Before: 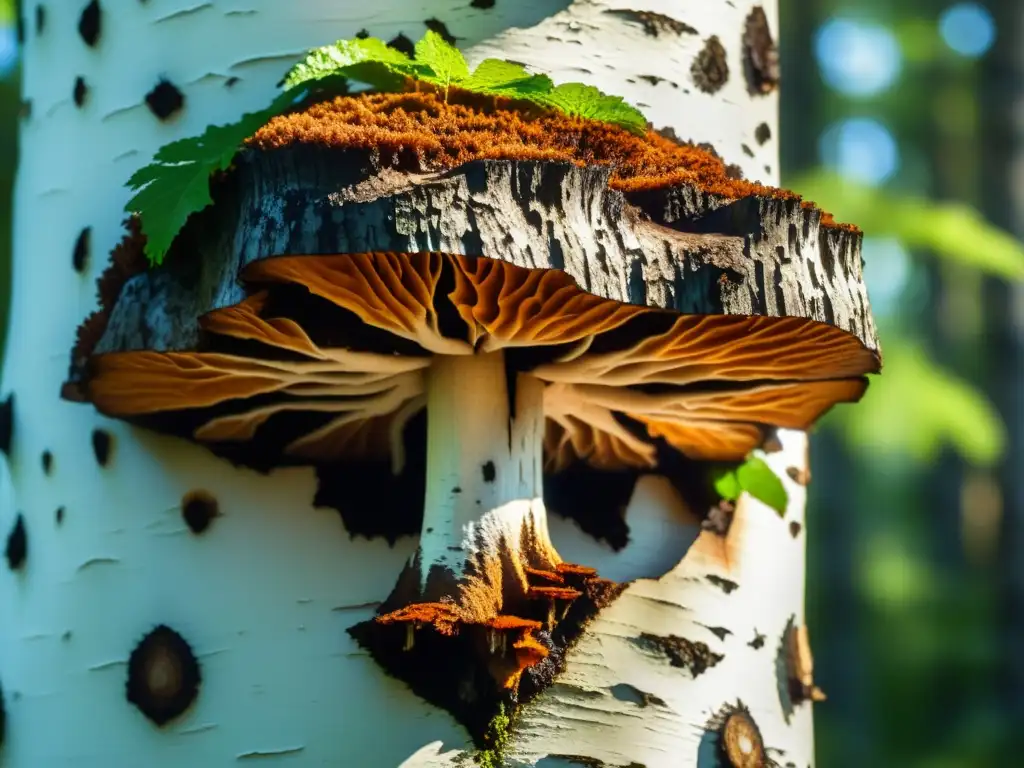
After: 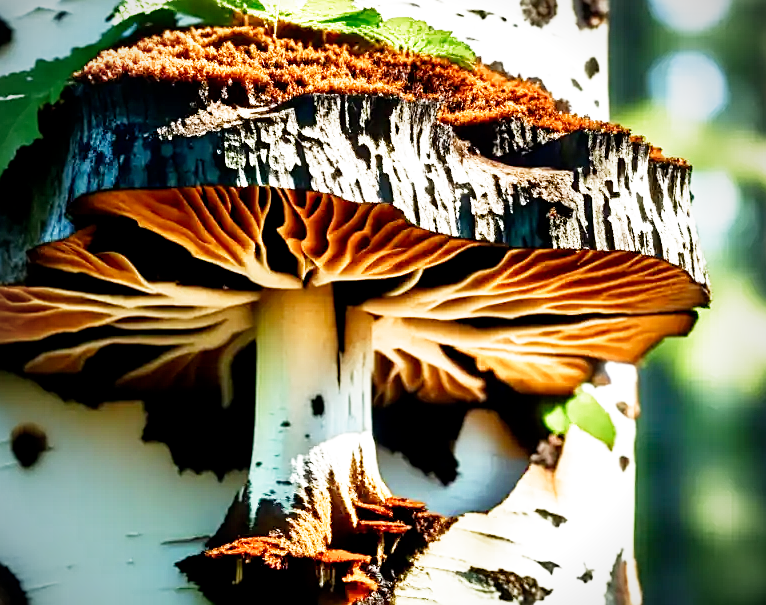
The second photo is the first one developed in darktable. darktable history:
crop: left 16.768%, top 8.653%, right 8.362%, bottom 12.485%
sharpen: on, module defaults
color balance rgb: linear chroma grading › shadows -3%, linear chroma grading › highlights -4%
shadows and highlights: shadows 0, highlights 40
filmic rgb: middle gray luminance 12.74%, black relative exposure -10.13 EV, white relative exposure 3.47 EV, threshold 6 EV, target black luminance 0%, hardness 5.74, latitude 44.69%, contrast 1.221, highlights saturation mix 5%, shadows ↔ highlights balance 26.78%, add noise in highlights 0, preserve chrominance no, color science v3 (2019), use custom middle-gray values true, iterations of high-quality reconstruction 0, contrast in highlights soft, enable highlight reconstruction true
exposure: black level correction 0.001, exposure 0.5 EV, compensate exposure bias true, compensate highlight preservation false
vignetting: on, module defaults
